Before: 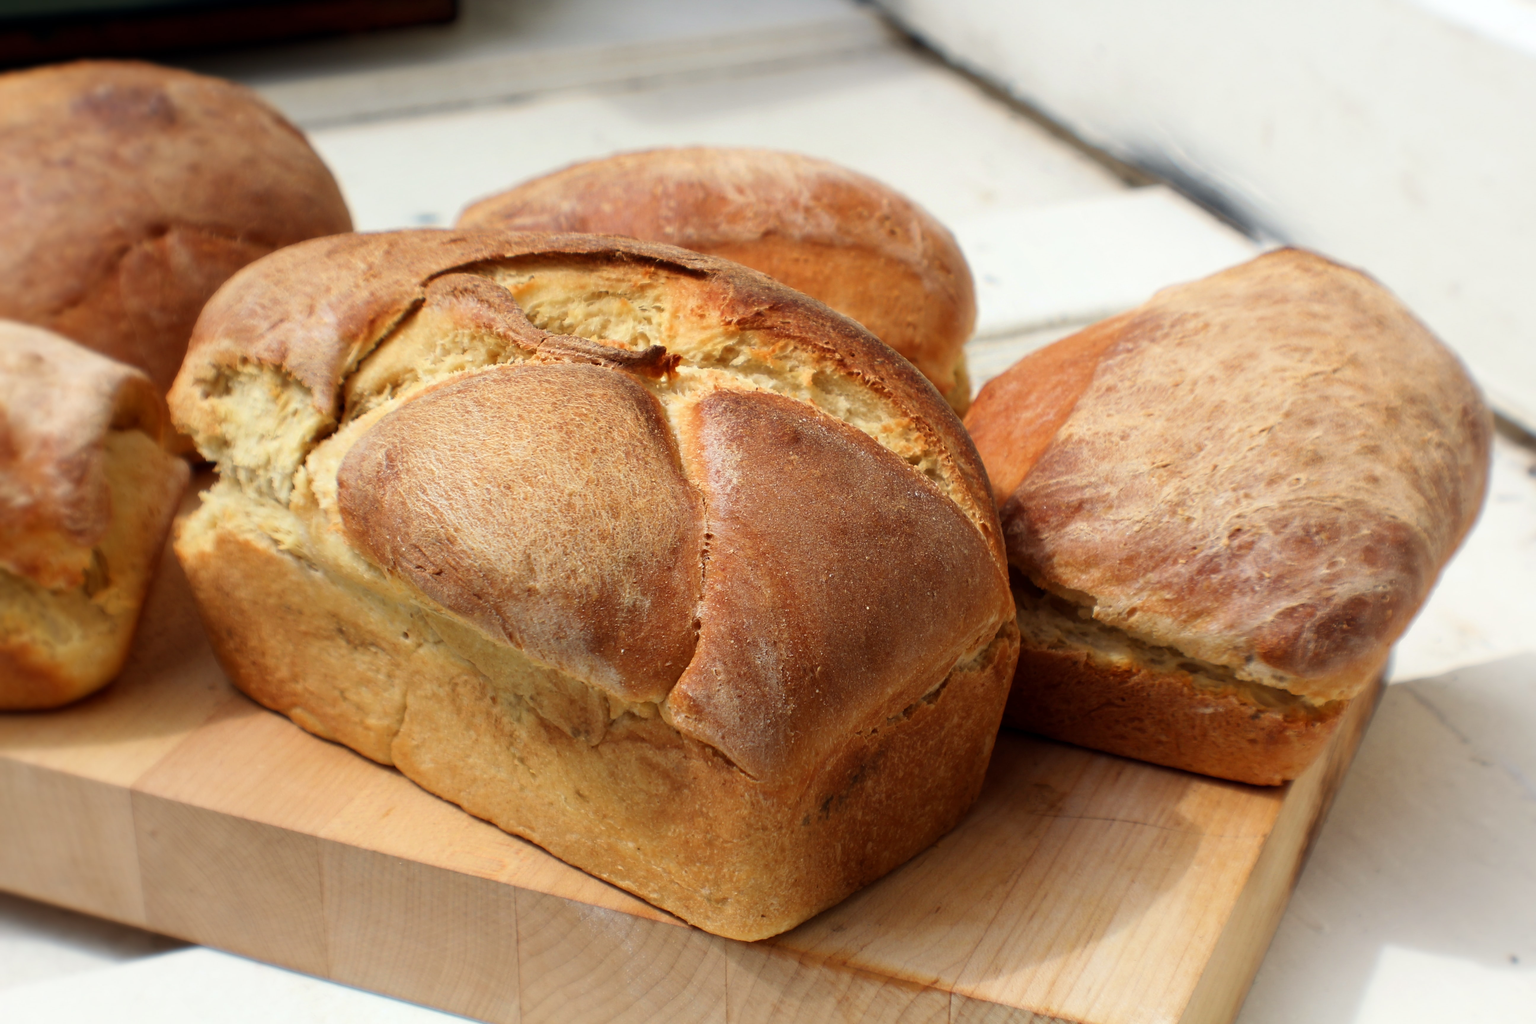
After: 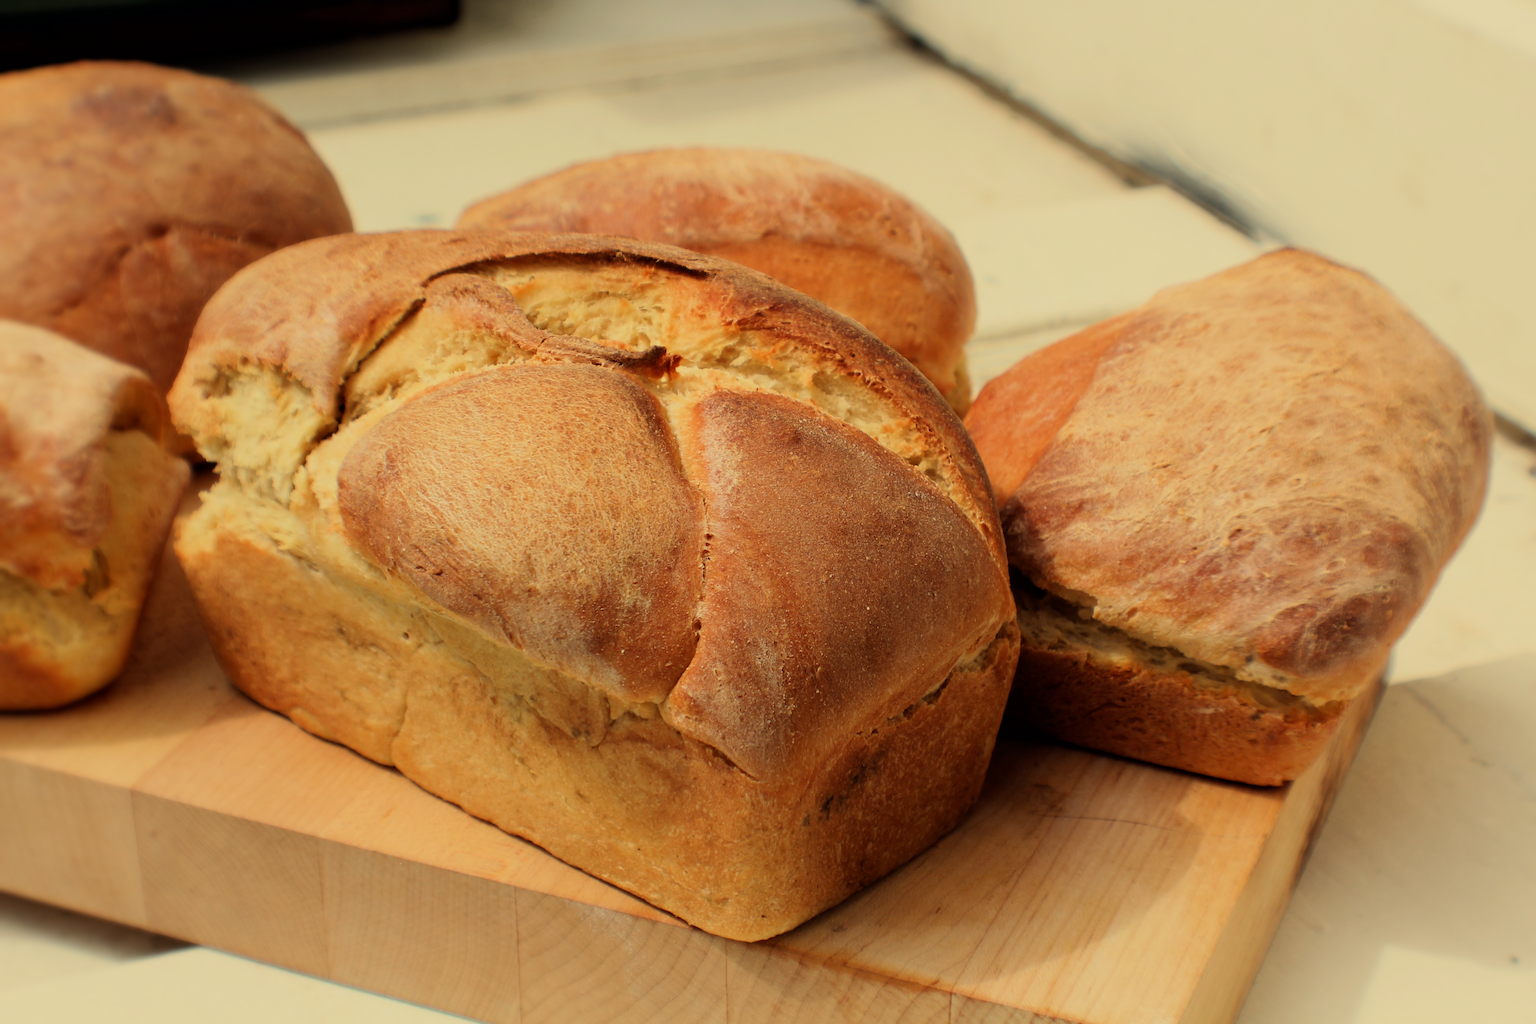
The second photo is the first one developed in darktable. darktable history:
white balance: red 1.08, blue 0.791
filmic rgb: black relative exposure -7.65 EV, white relative exposure 4.56 EV, hardness 3.61, color science v6 (2022)
